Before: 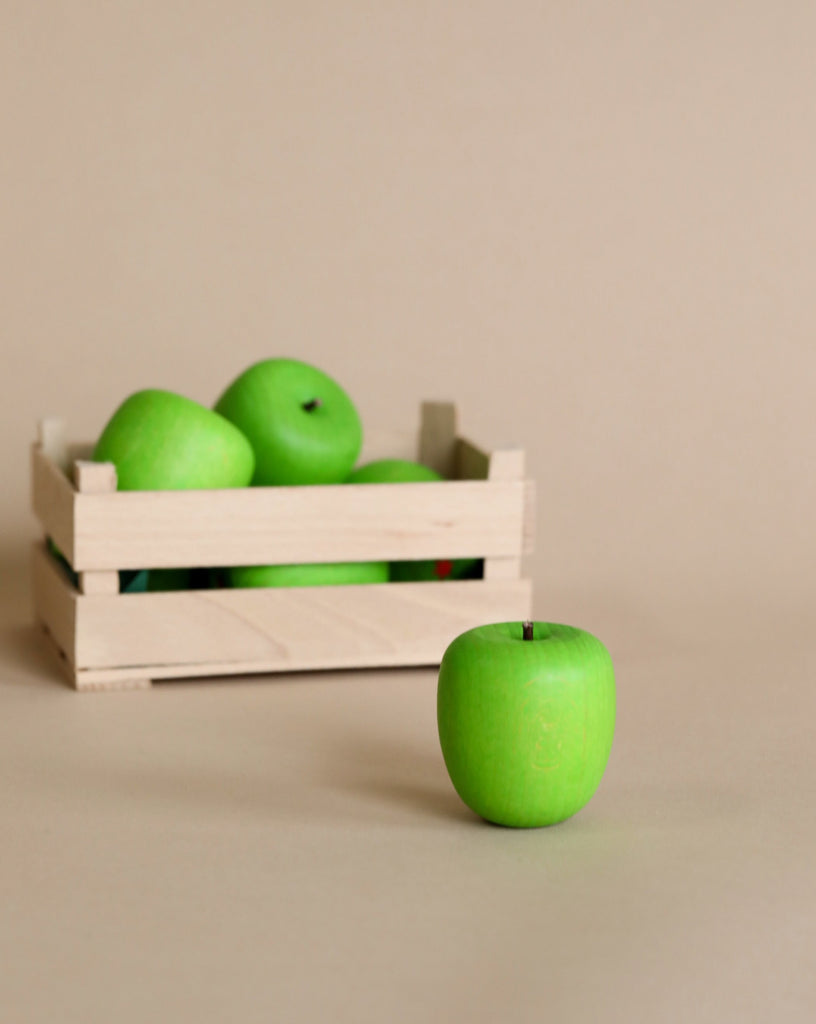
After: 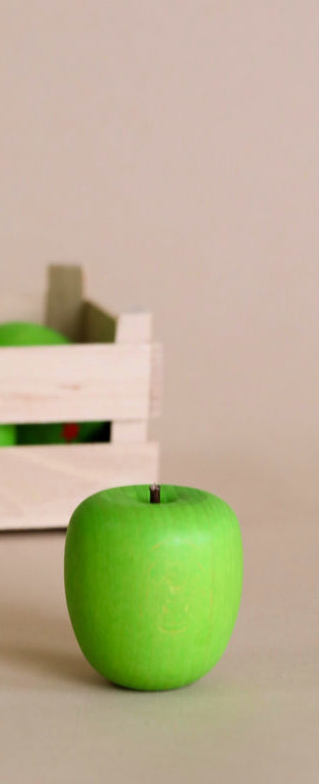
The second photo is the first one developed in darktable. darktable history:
crop: left 45.721%, top 13.393%, right 14.118%, bottom 10.01%
white balance: red 0.984, blue 1.059
velvia: on, module defaults
